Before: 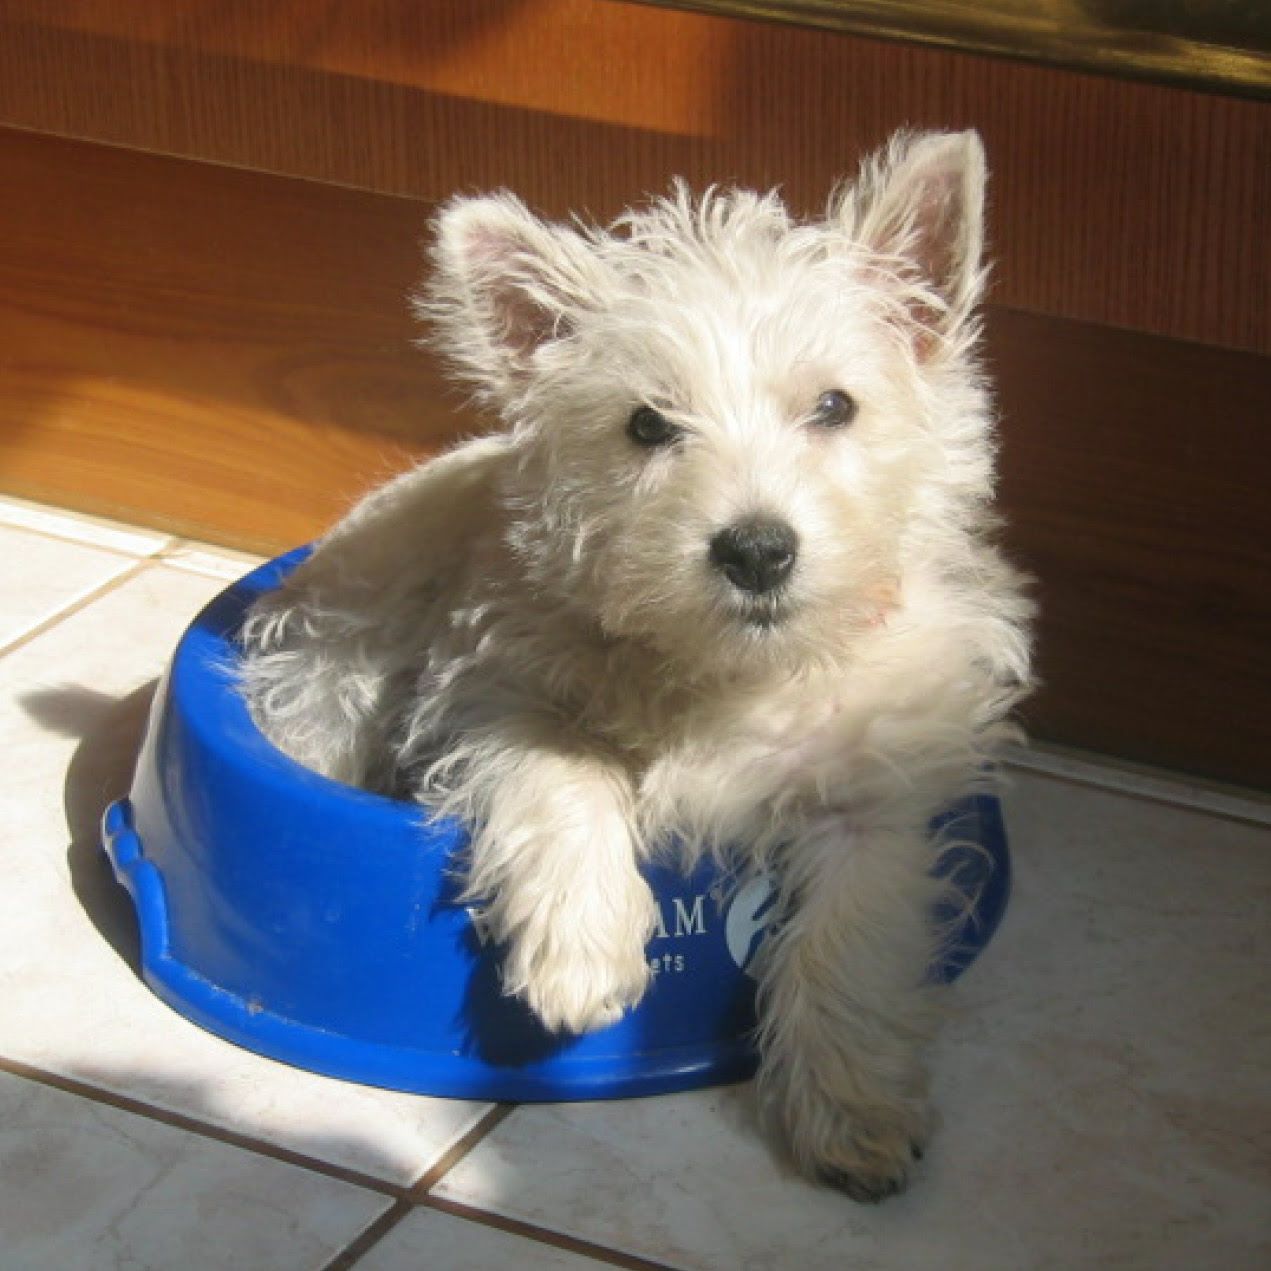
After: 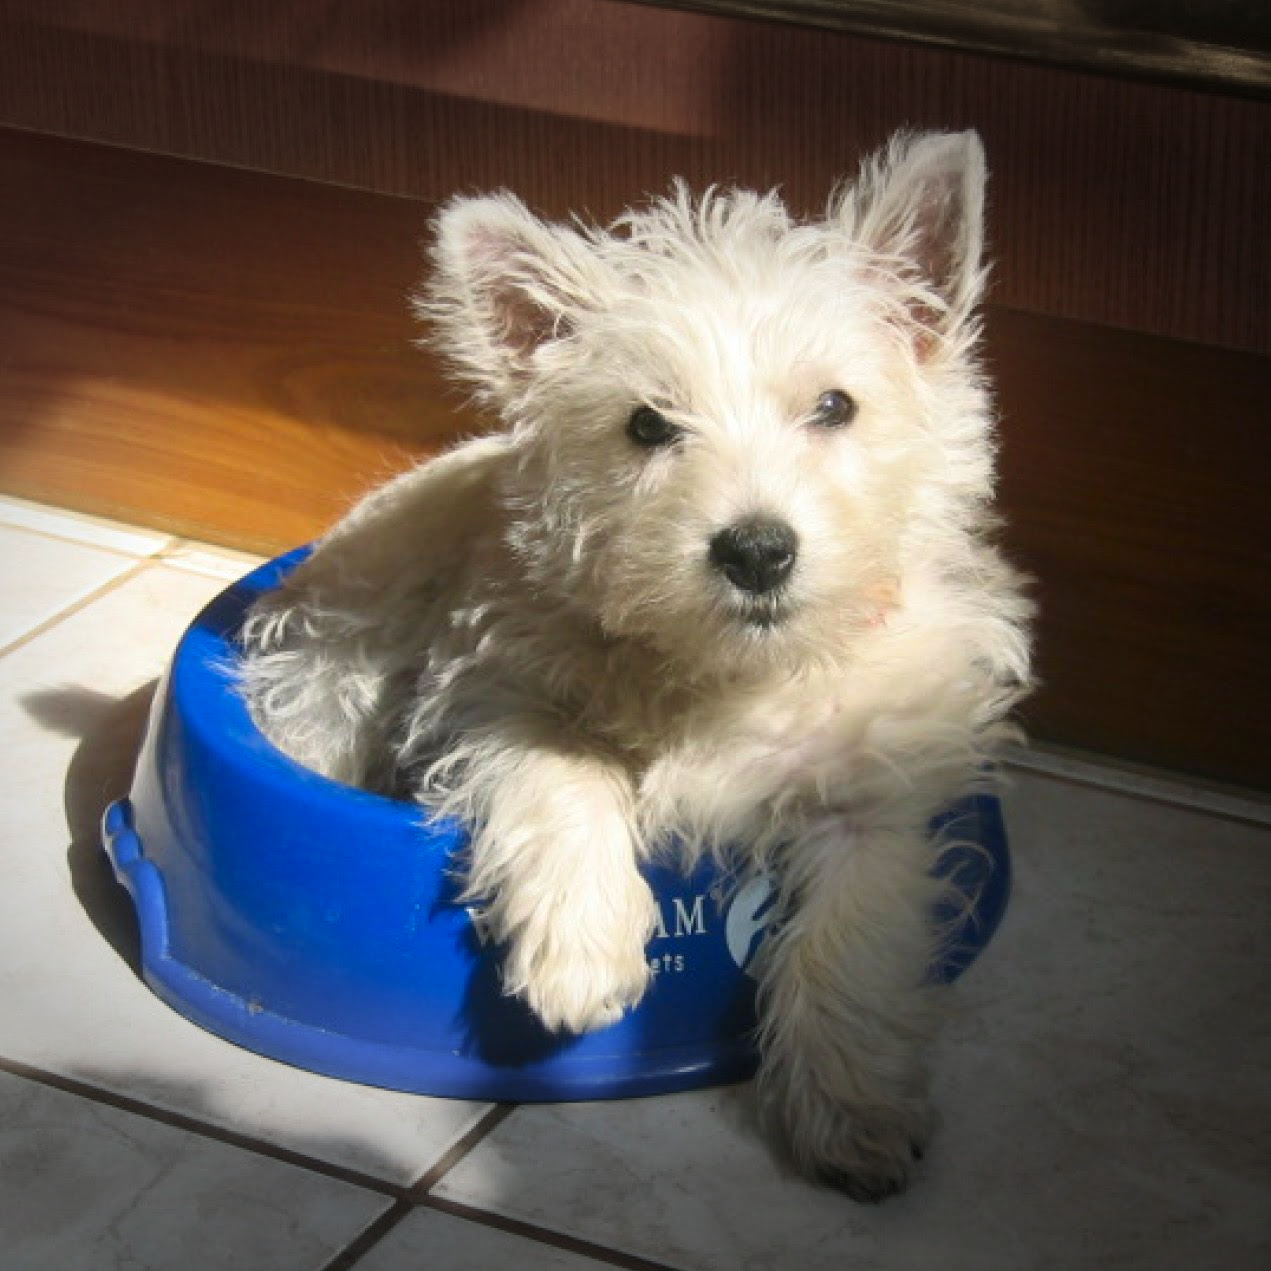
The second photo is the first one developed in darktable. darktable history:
vignetting: fall-off start 78.55%, width/height ratio 1.328
contrast brightness saturation: contrast 0.15, brightness -0.006, saturation 0.095
